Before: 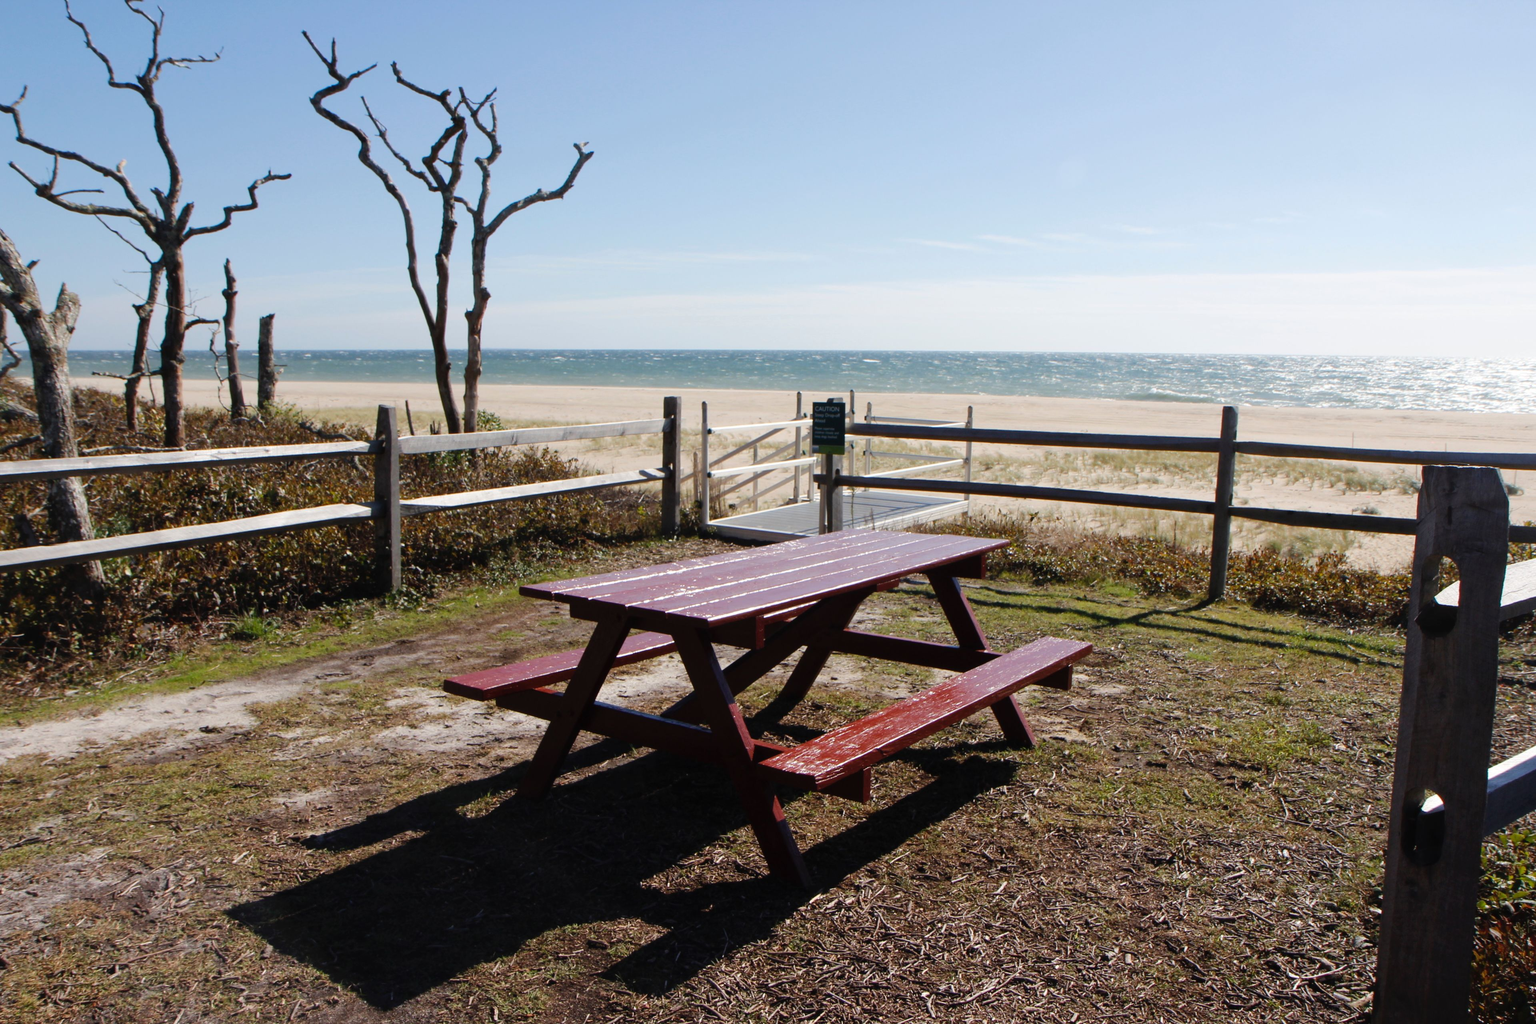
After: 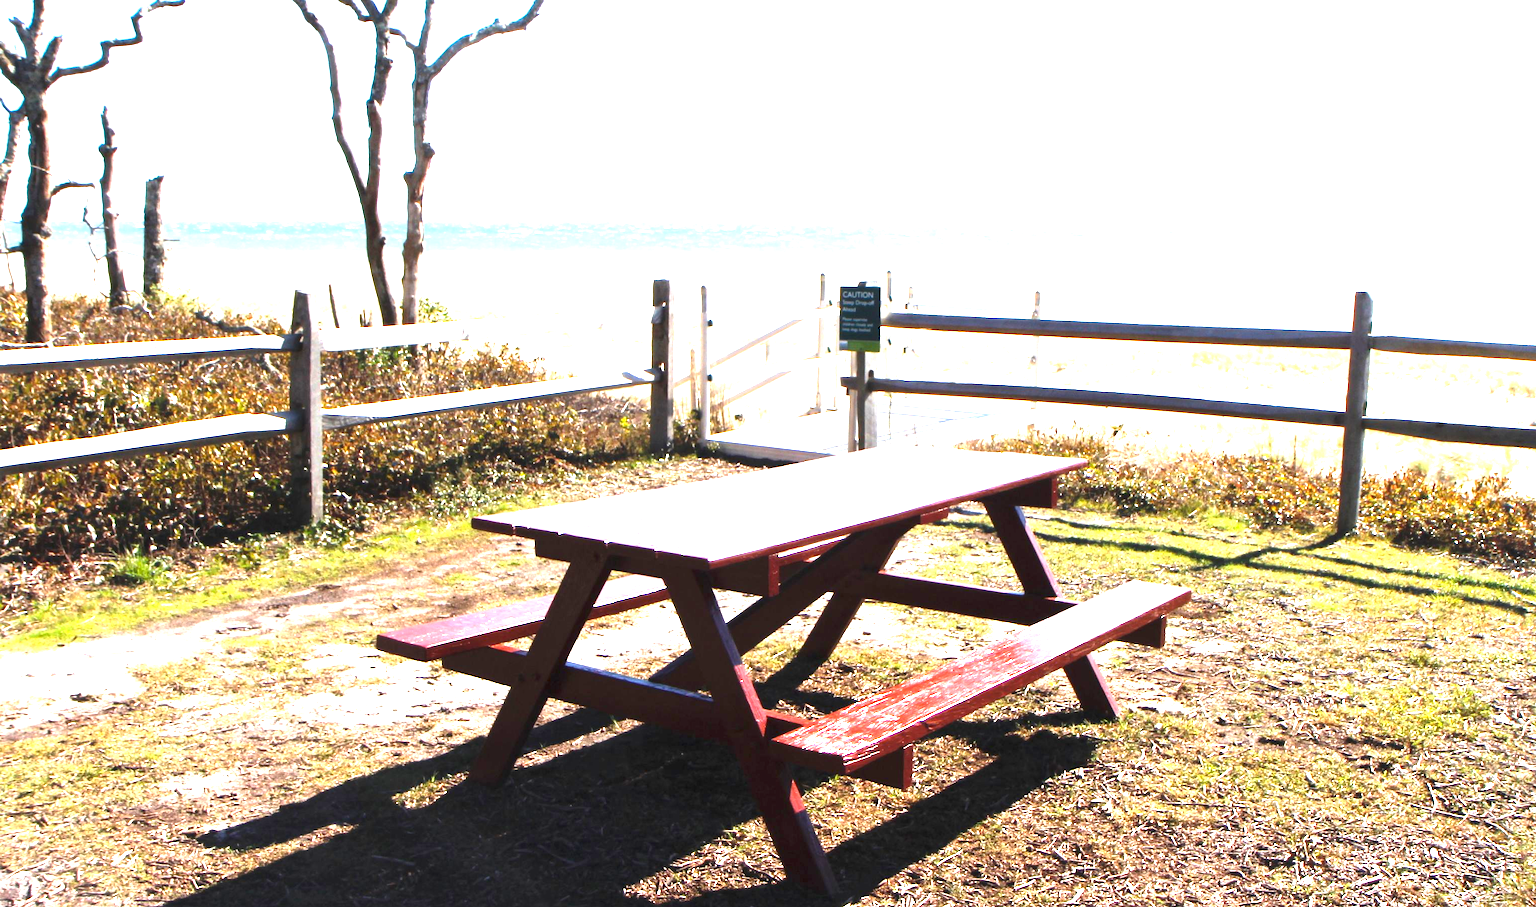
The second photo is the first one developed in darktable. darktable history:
exposure: exposure 2.025 EV, compensate exposure bias true, compensate highlight preservation false
color balance rgb: perceptual saturation grading › global saturation 0.138%, perceptual brilliance grading › global brilliance 11.055%
crop: left 9.384%, top 17.045%, right 10.976%, bottom 12.393%
